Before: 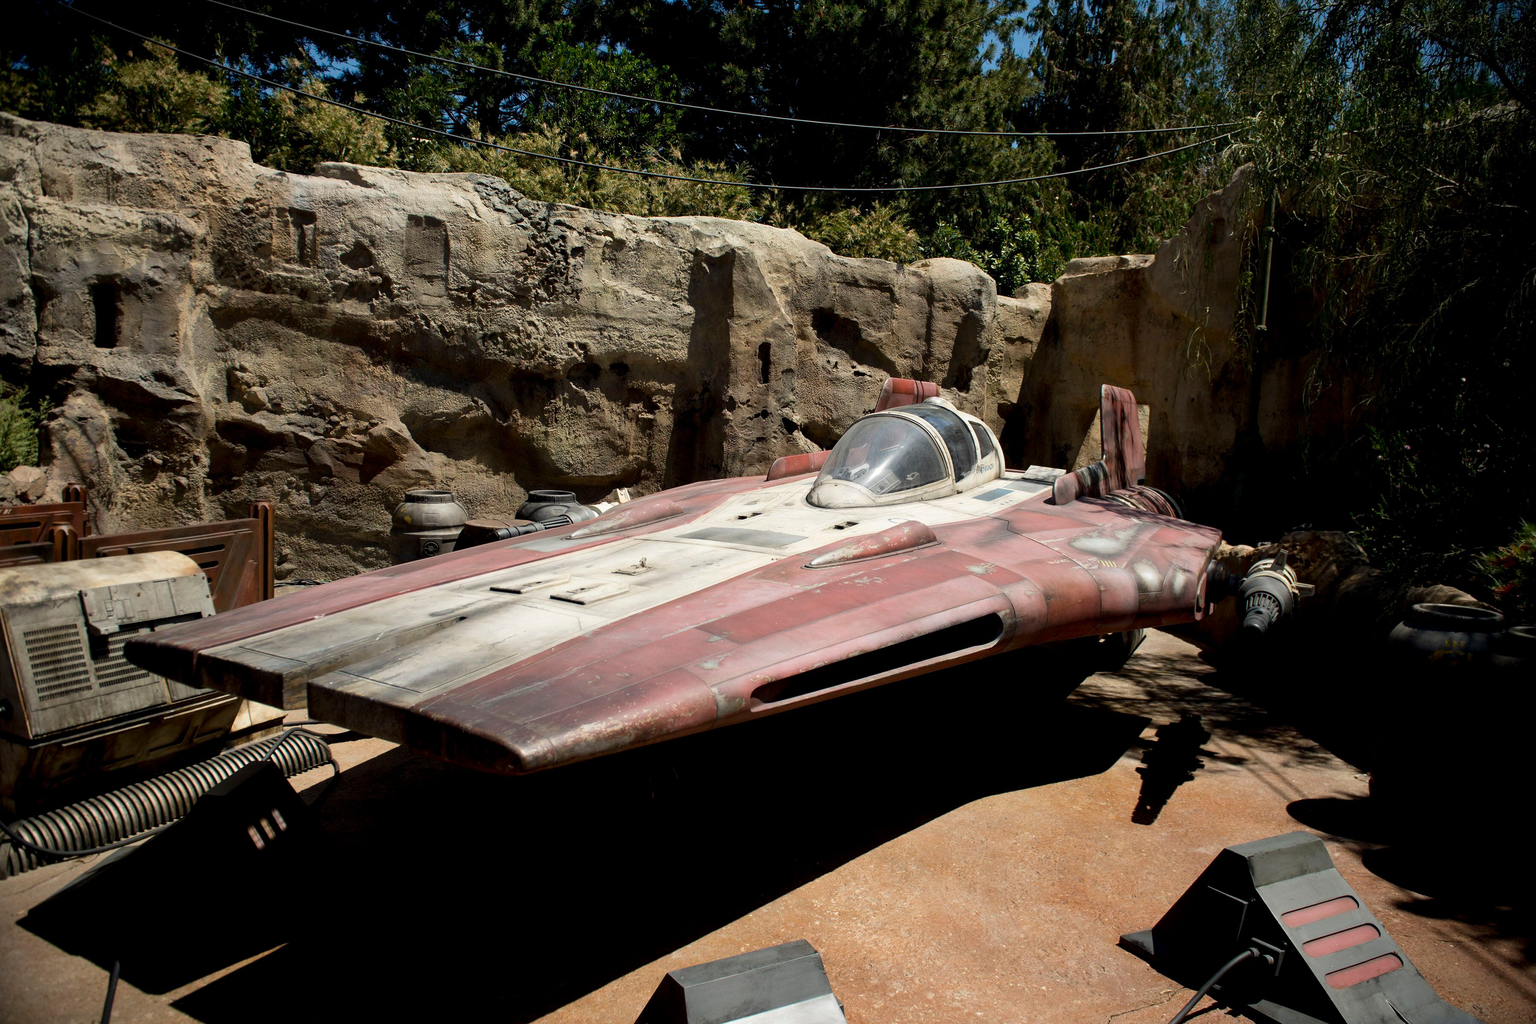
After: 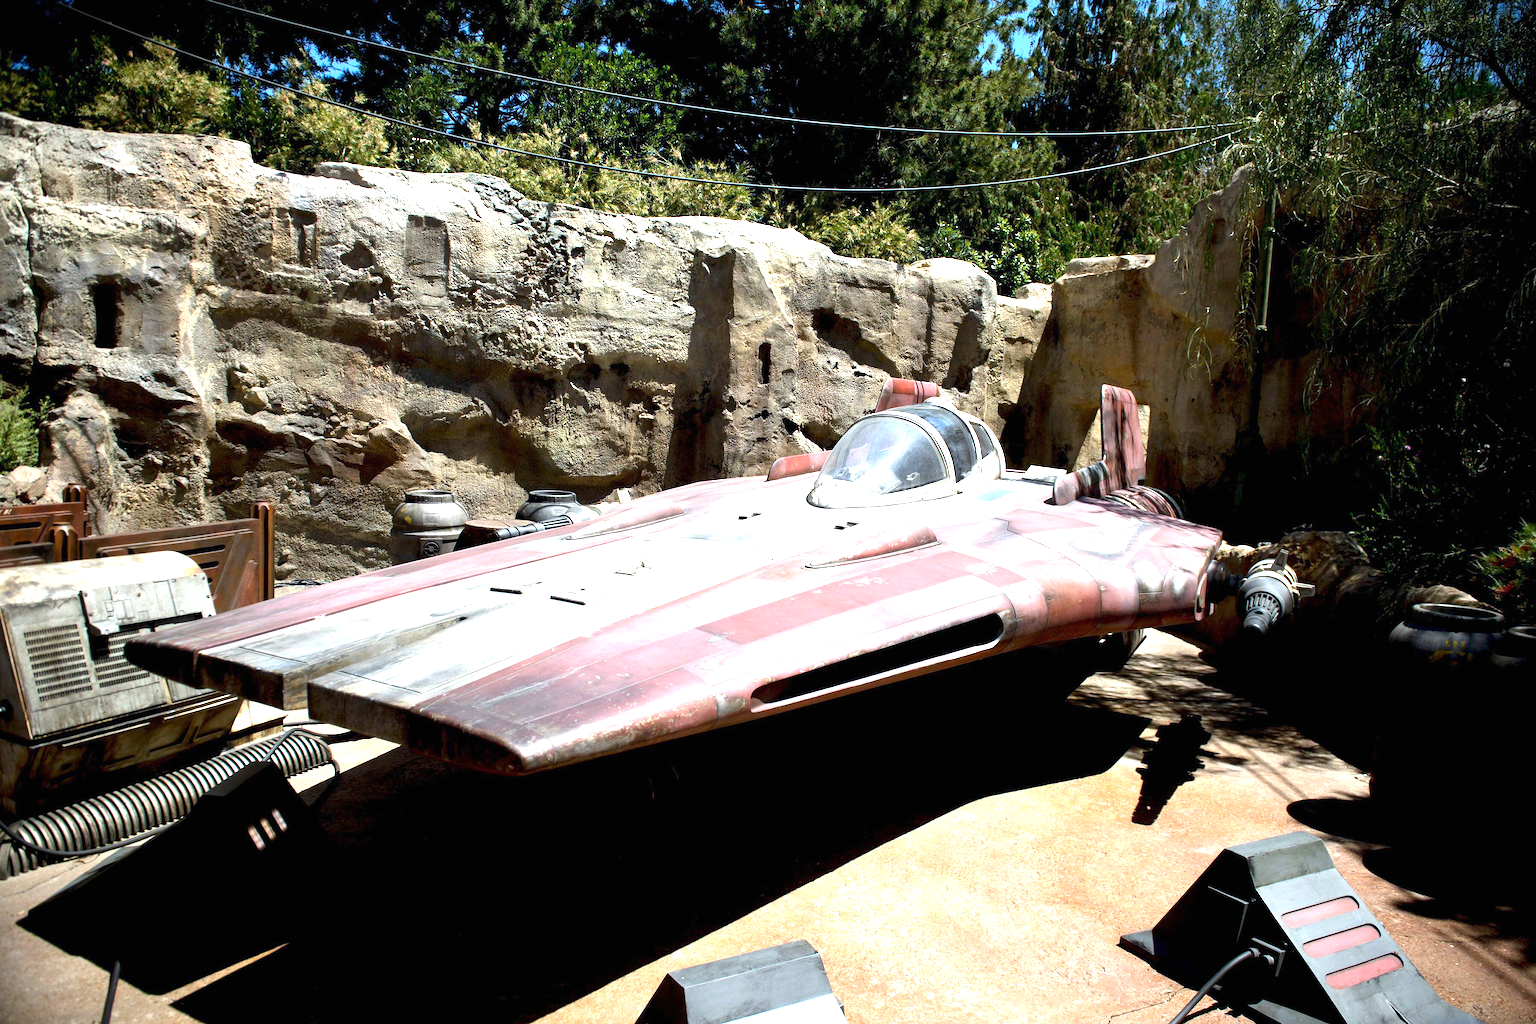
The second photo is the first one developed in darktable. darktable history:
exposure: black level correction 0, exposure 1.6 EV, compensate exposure bias true, compensate highlight preservation false
white balance: red 0.924, blue 1.095
